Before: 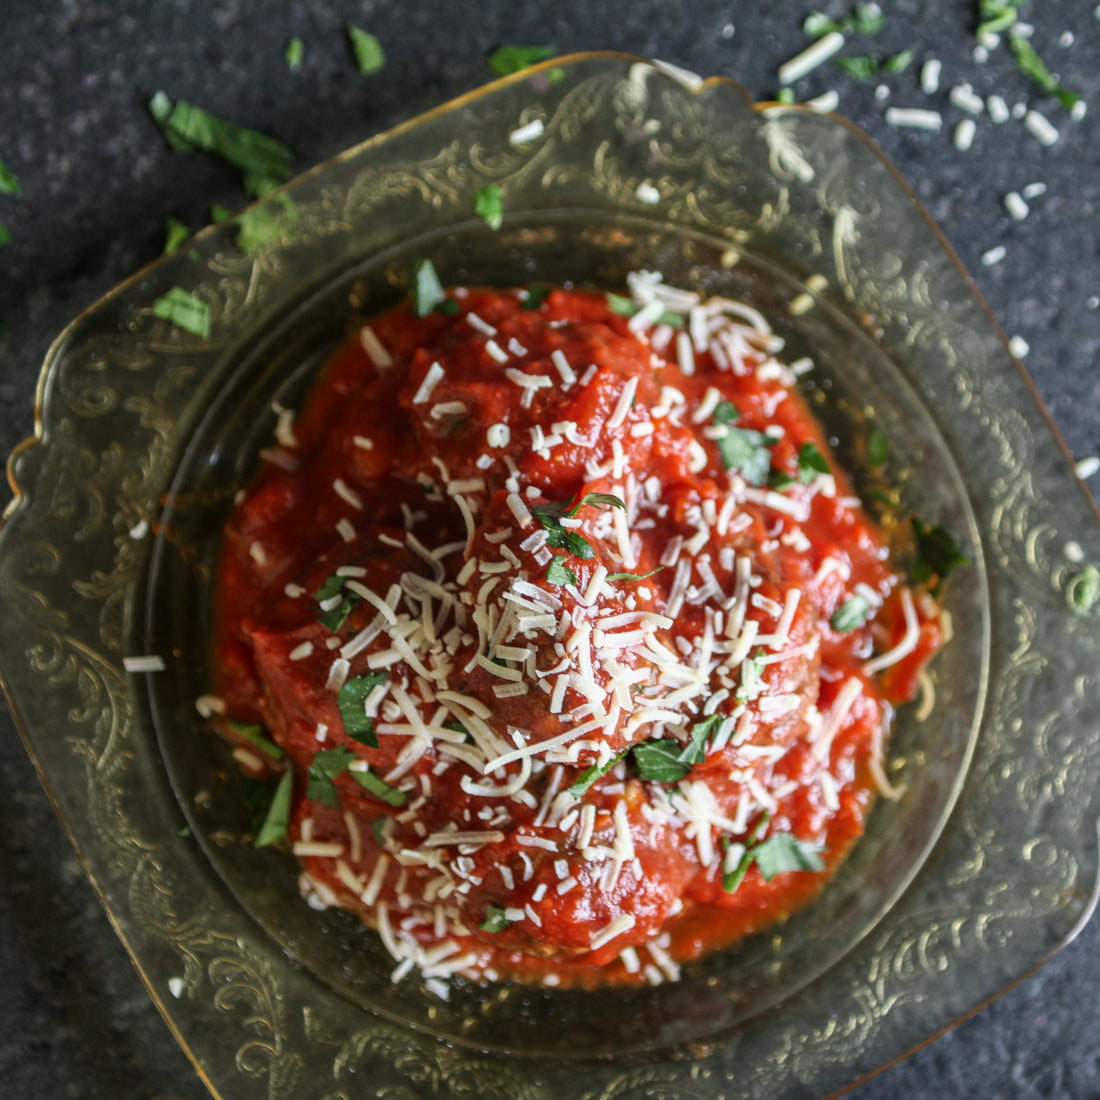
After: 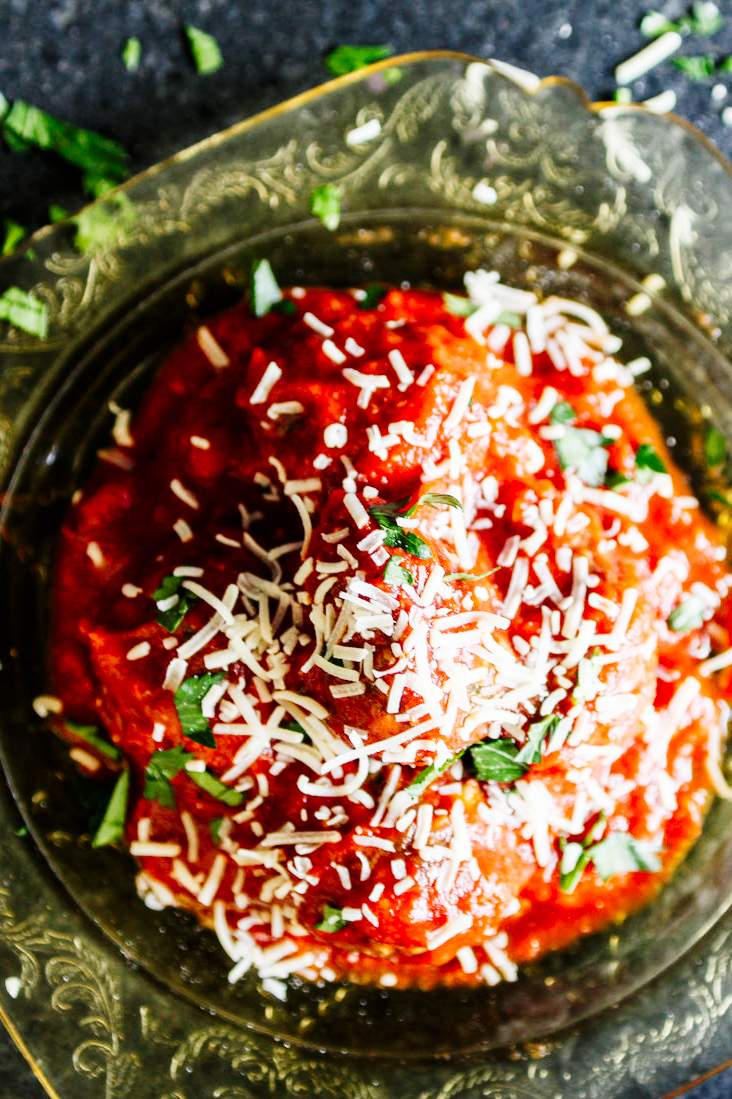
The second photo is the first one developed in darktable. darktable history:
tone curve: curves: ch0 [(0, 0) (0.004, 0) (0.133, 0.071) (0.325, 0.456) (0.832, 0.957) (1, 1)], preserve colors none
crop and rotate: left 14.905%, right 18.521%
